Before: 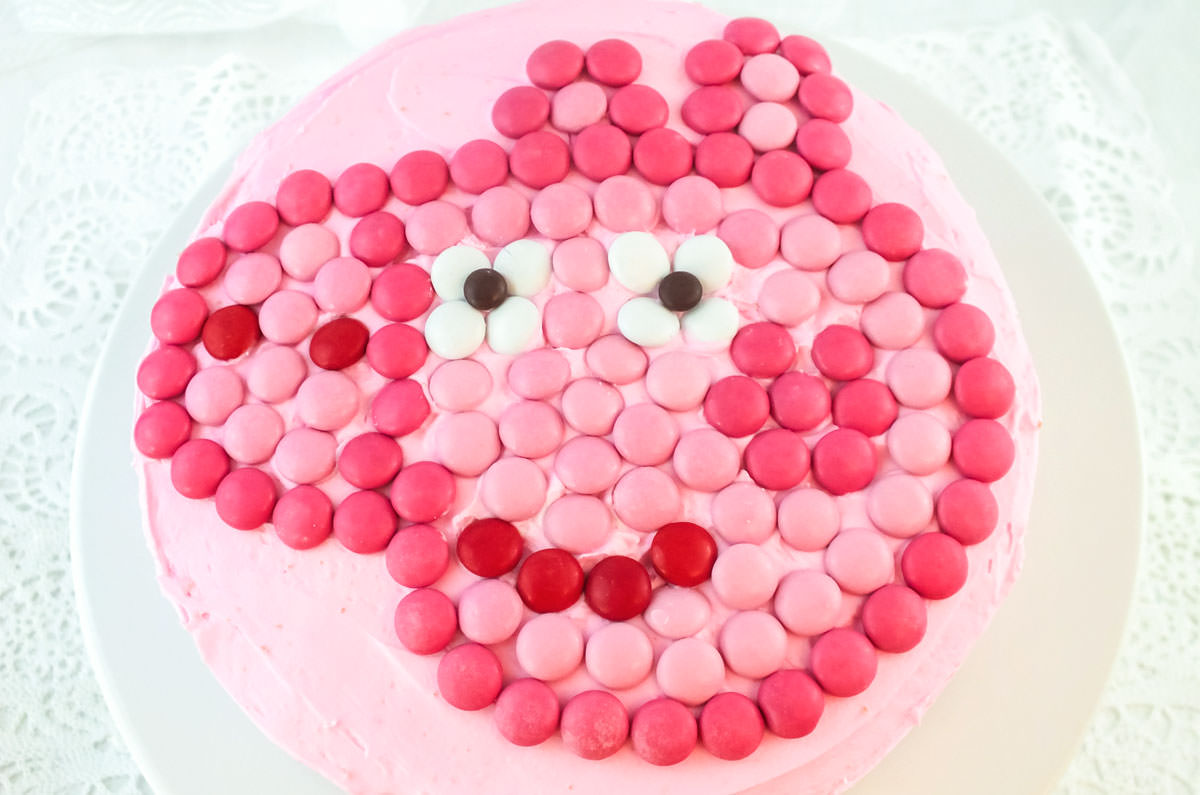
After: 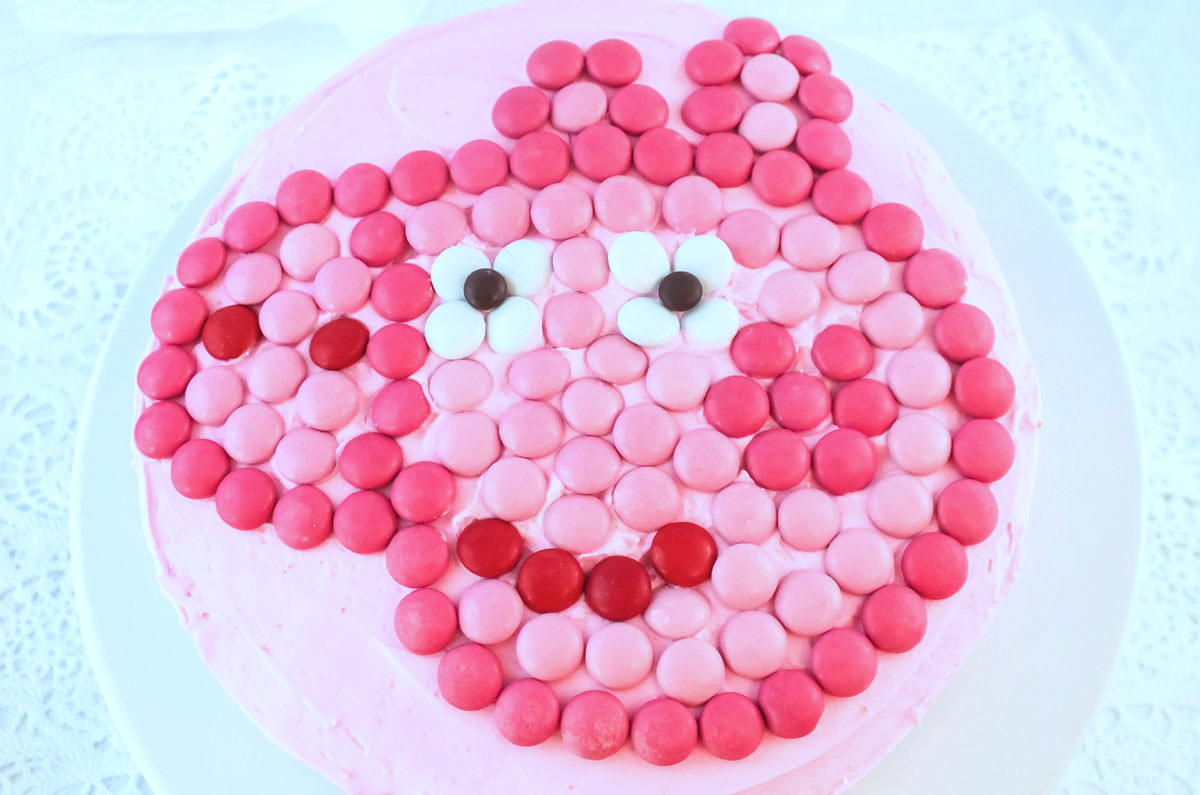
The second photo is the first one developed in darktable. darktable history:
color calibration: x 0.382, y 0.391, temperature 4089.7 K
